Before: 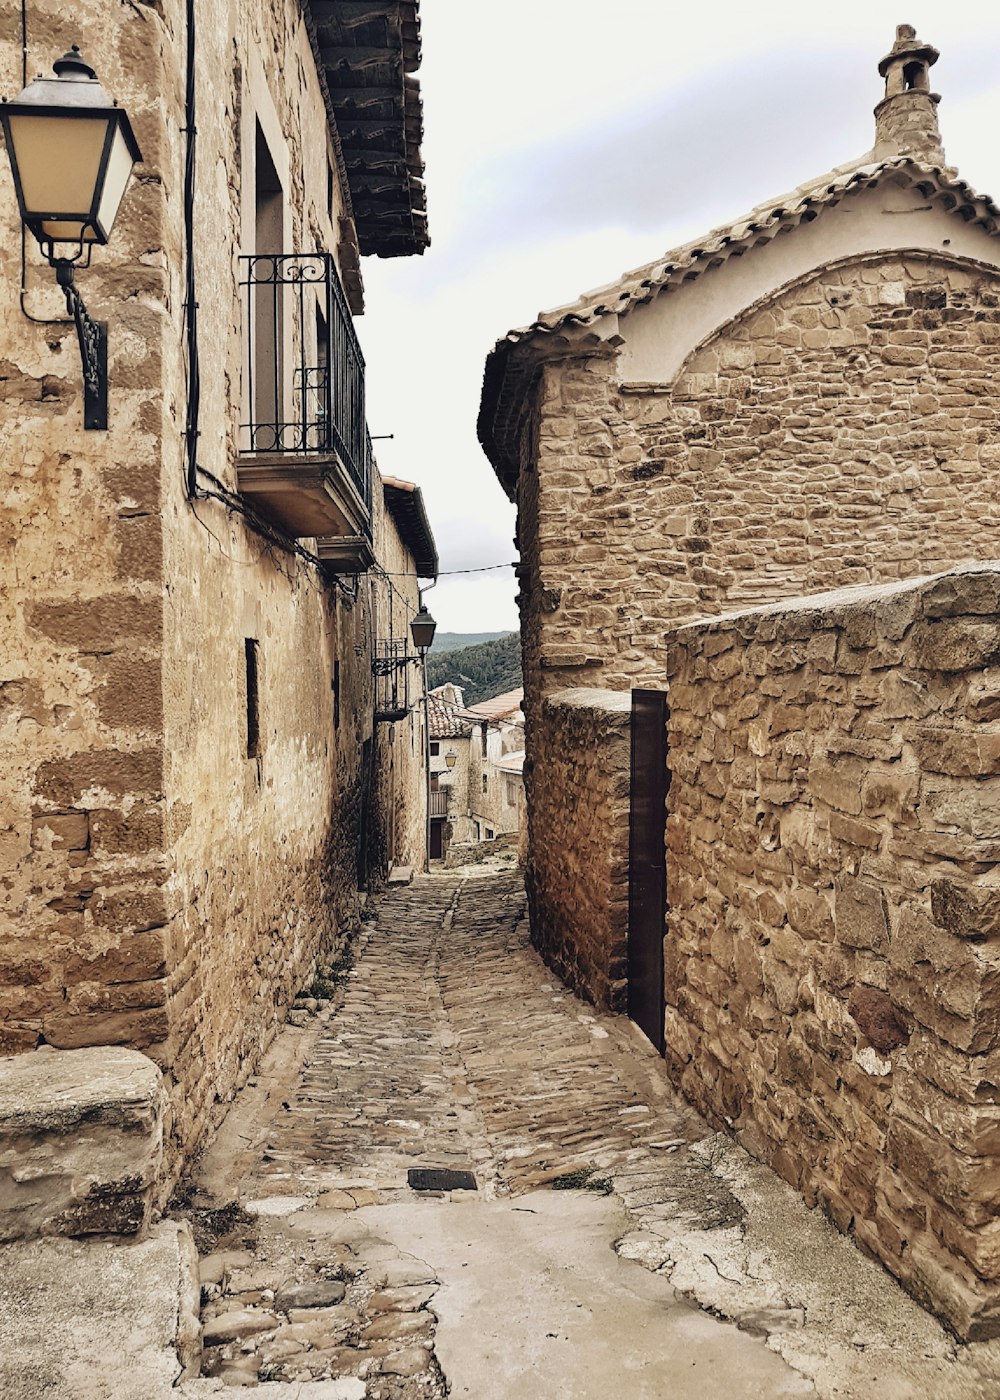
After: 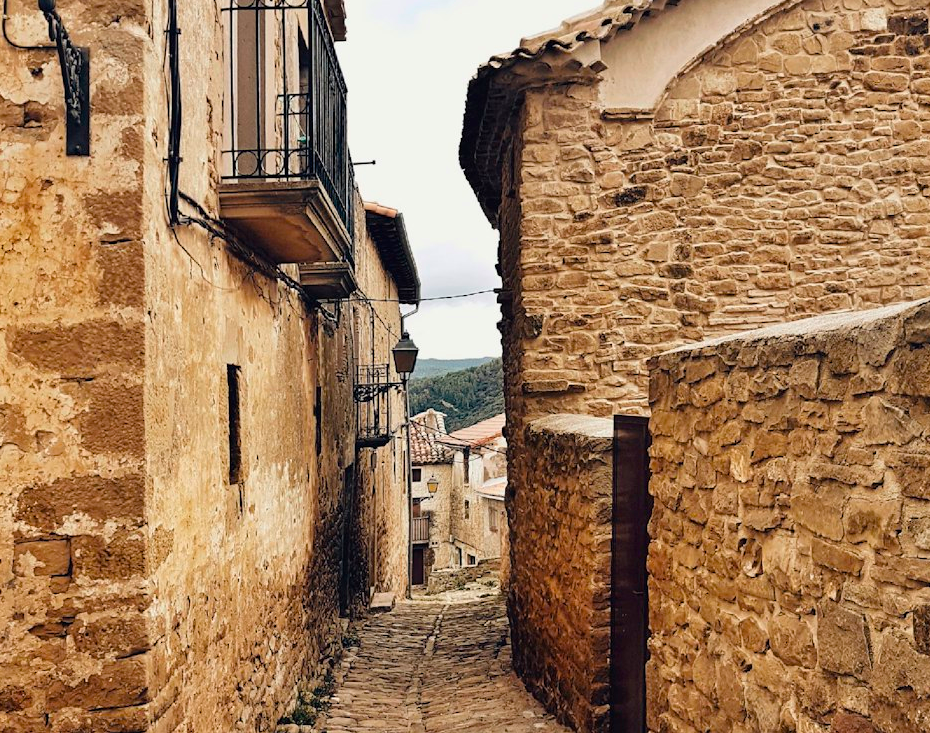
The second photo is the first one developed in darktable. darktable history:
color balance rgb: perceptual saturation grading › global saturation 25.265%, global vibrance 20%
crop: left 1.836%, top 19.611%, right 5.101%, bottom 27.98%
